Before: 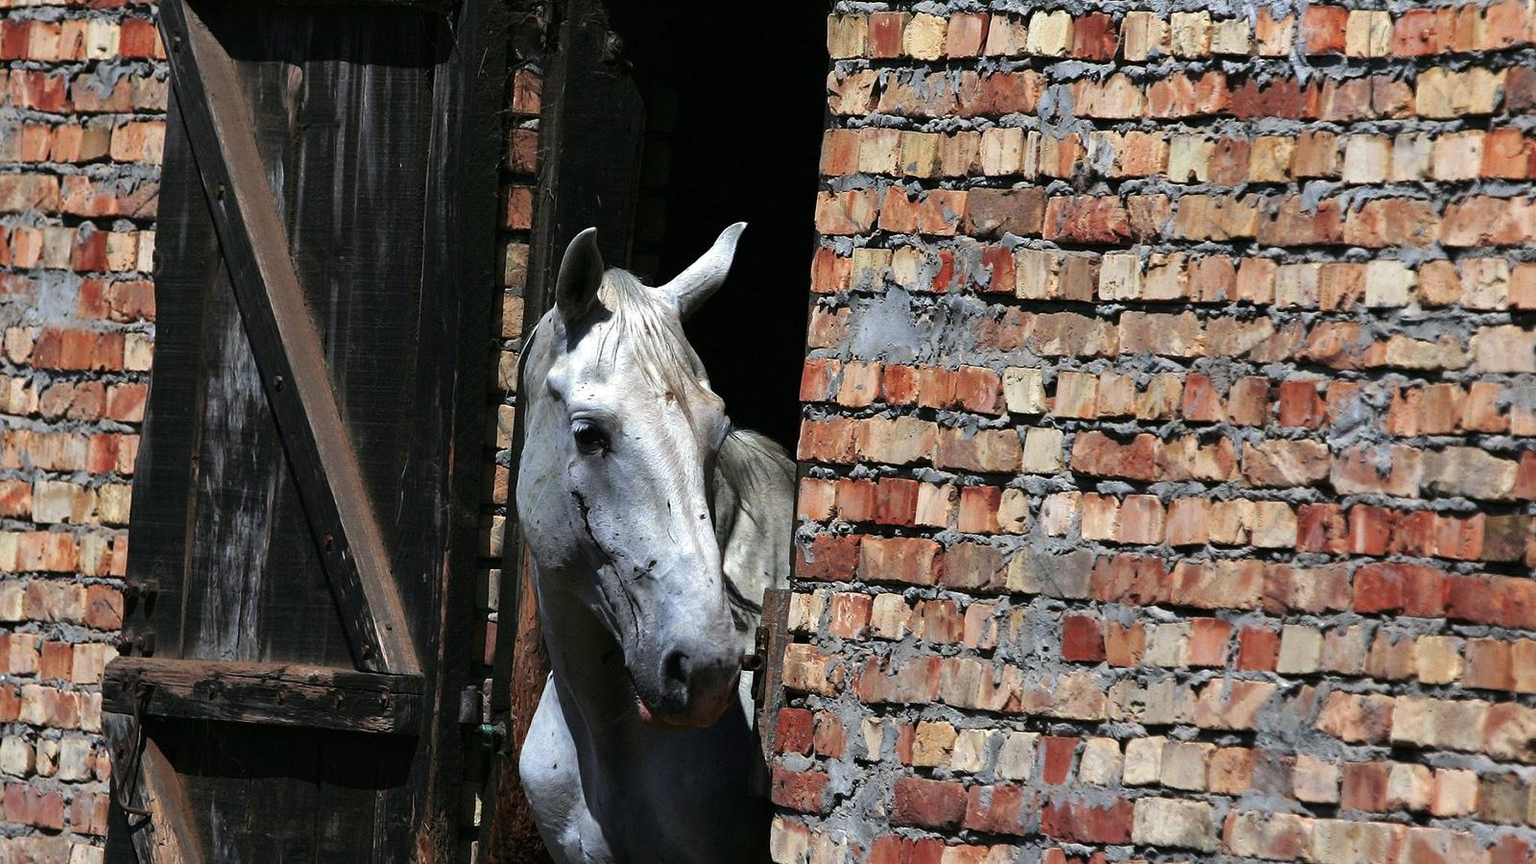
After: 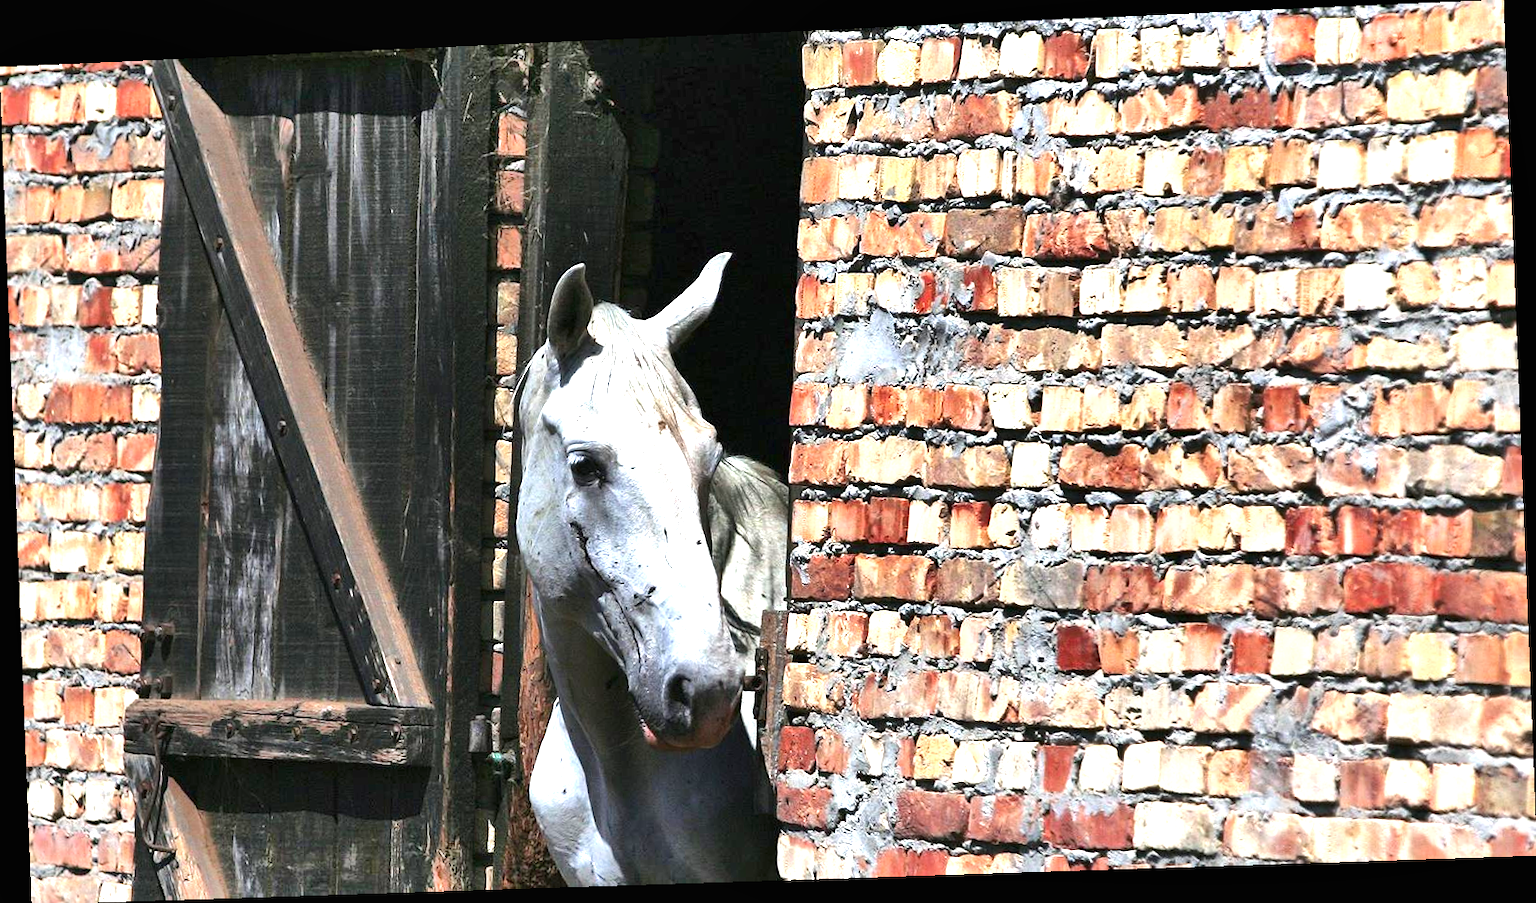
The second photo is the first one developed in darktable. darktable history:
exposure: black level correction 0, exposure 1.45 EV, compensate exposure bias true, compensate highlight preservation false
shadows and highlights: shadows 60, soften with gaussian
rotate and perspective: rotation -2.22°, lens shift (horizontal) -0.022, automatic cropping off
